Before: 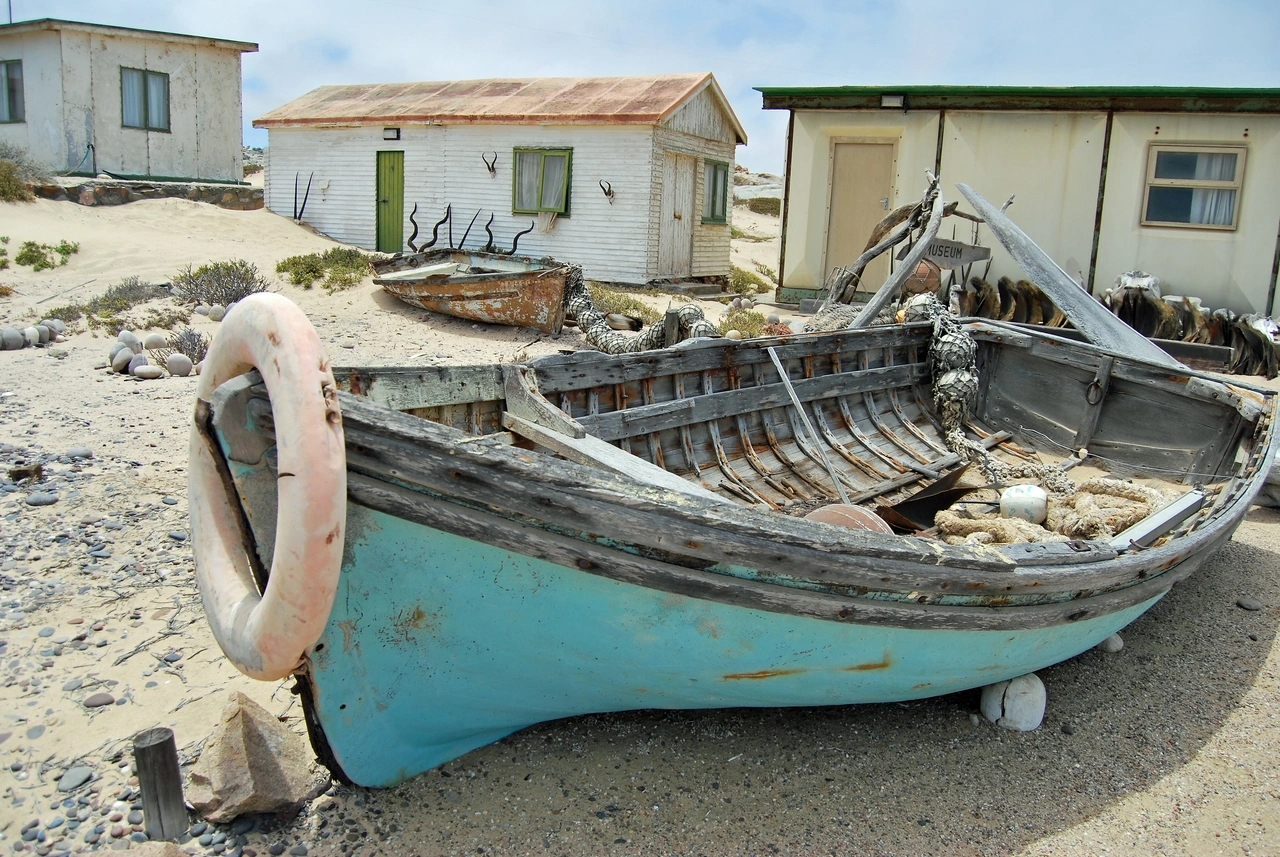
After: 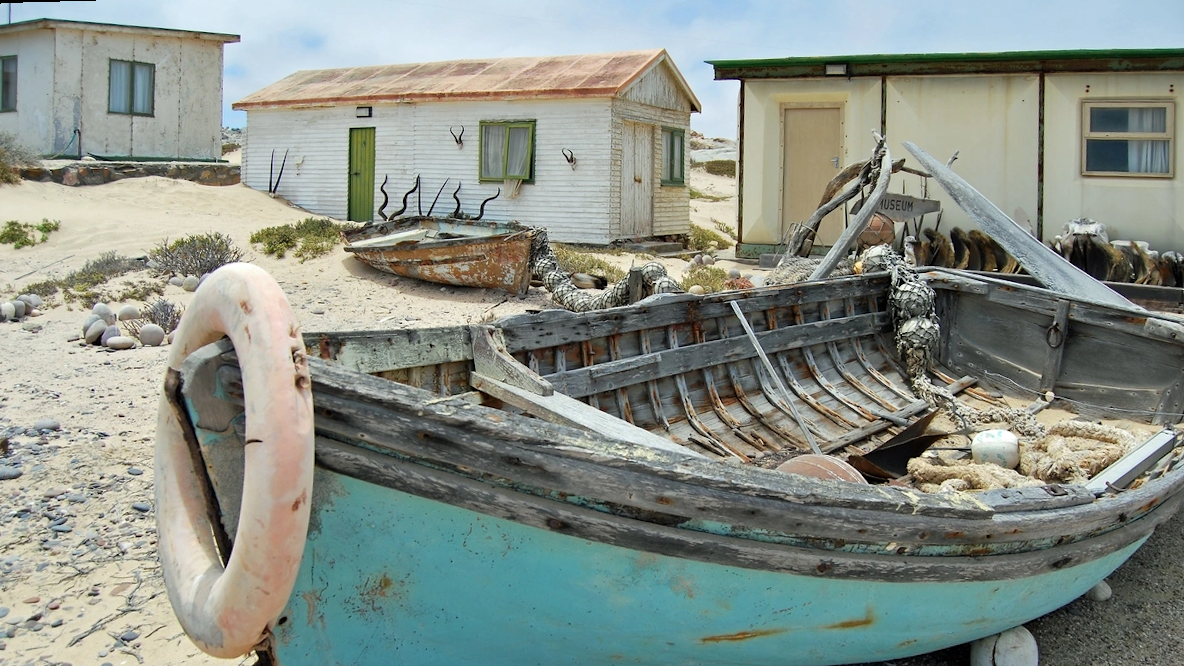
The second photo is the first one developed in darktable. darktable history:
rotate and perspective: rotation -1.68°, lens shift (vertical) -0.146, crop left 0.049, crop right 0.912, crop top 0.032, crop bottom 0.96
crop: bottom 19.644%
